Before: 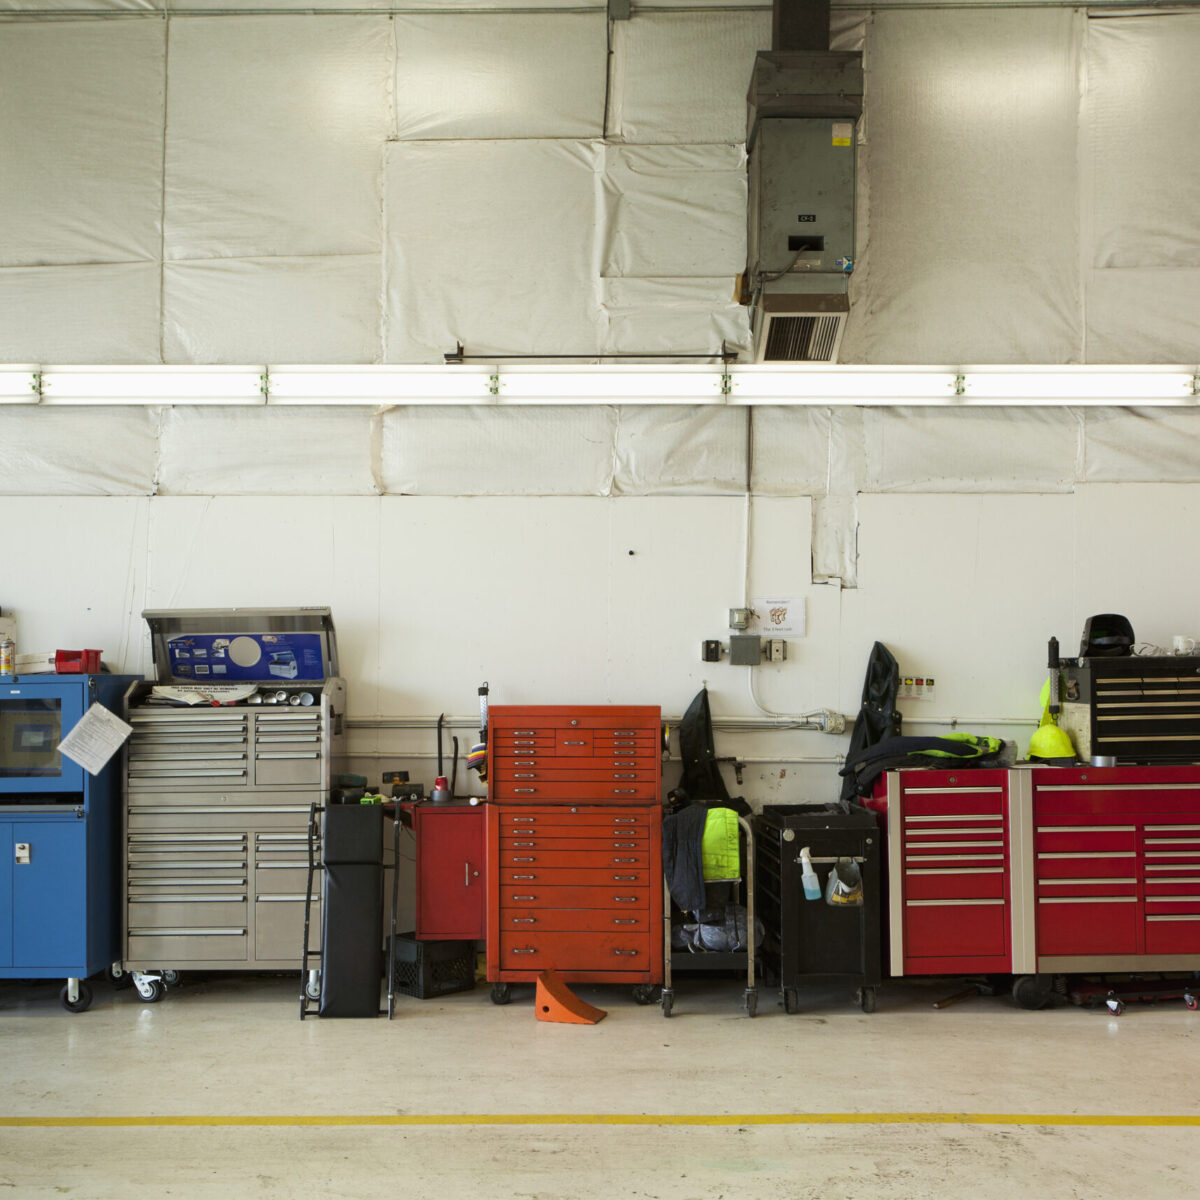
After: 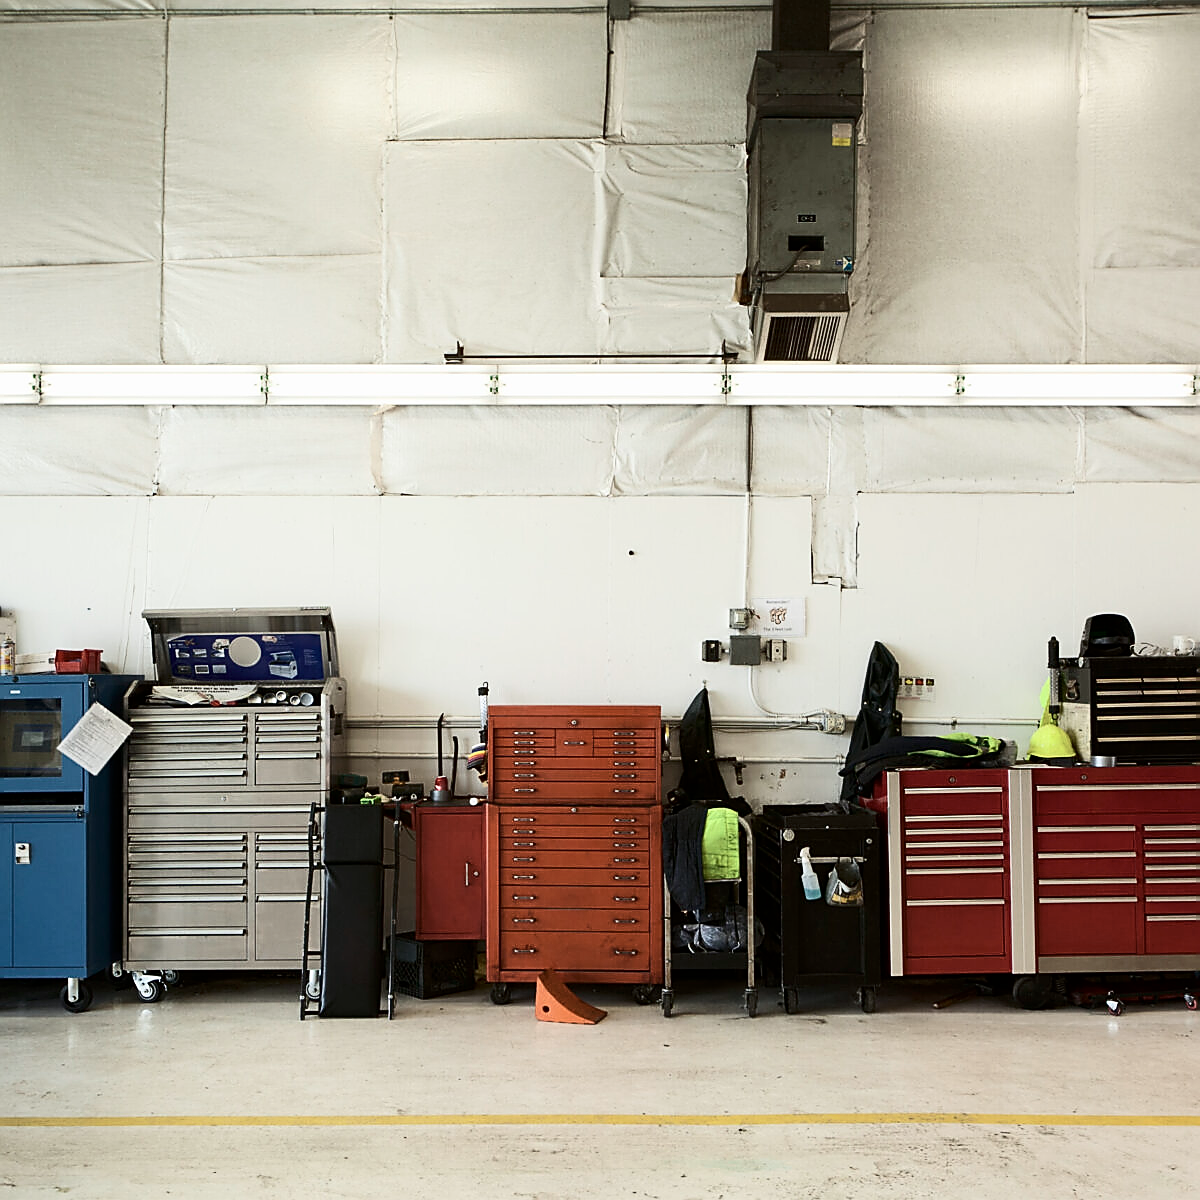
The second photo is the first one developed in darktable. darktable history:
sharpen: radius 1.4, amount 1.25, threshold 0.7
contrast brightness saturation: contrast 0.25, saturation -0.31
